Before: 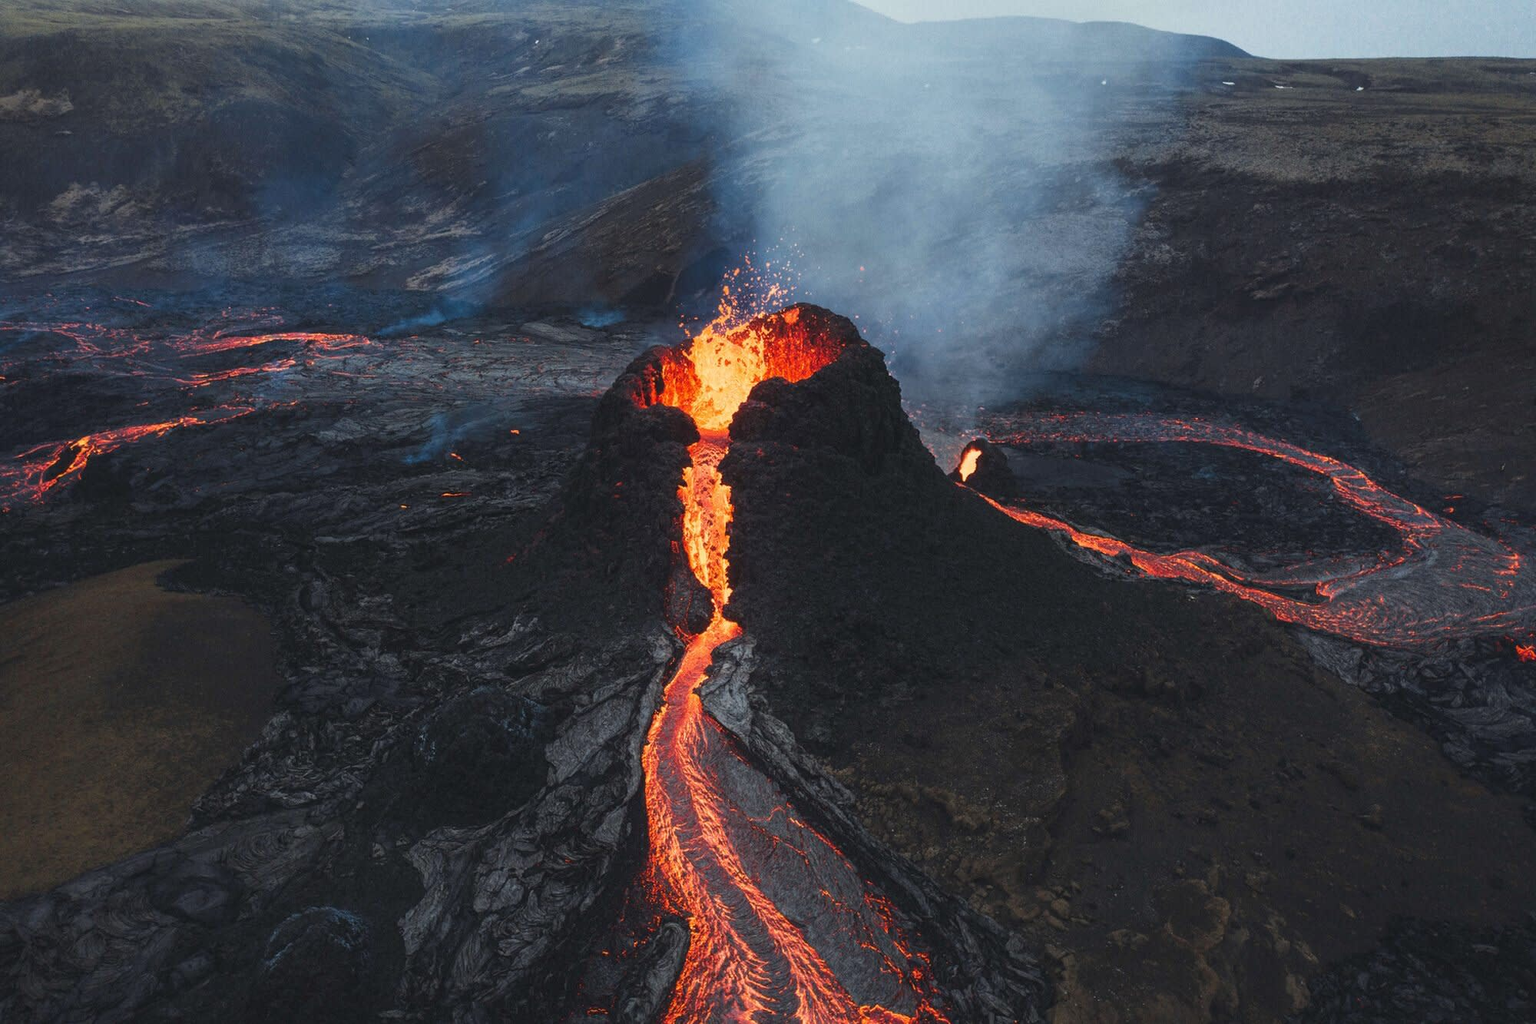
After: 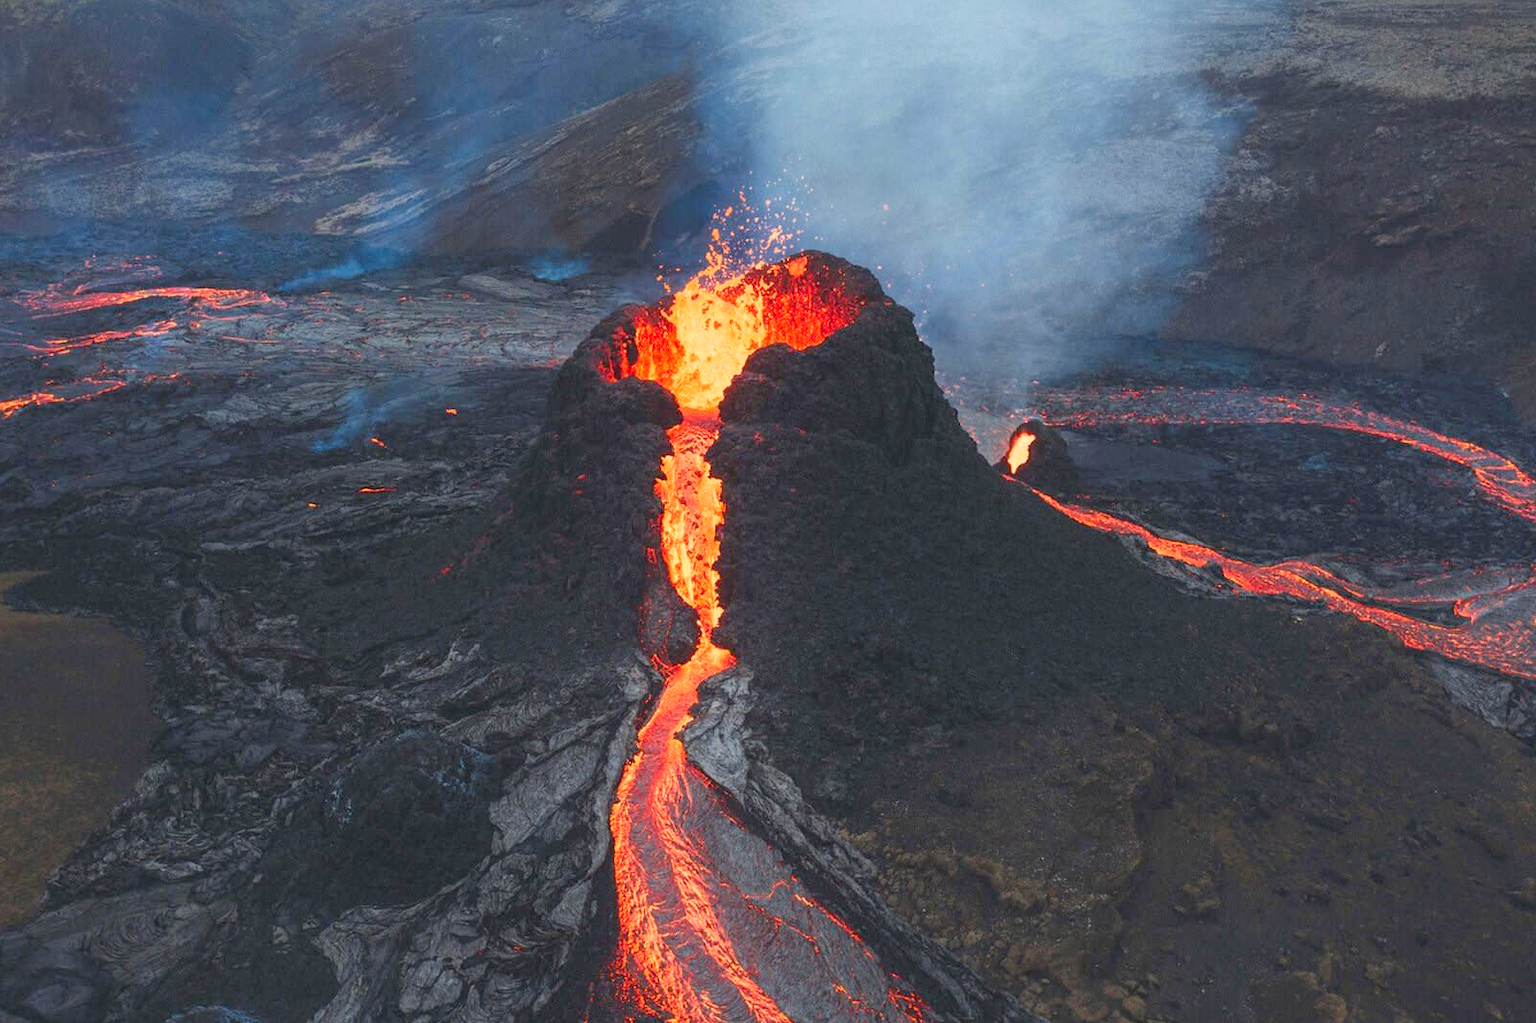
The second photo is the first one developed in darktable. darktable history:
exposure: compensate exposure bias true, compensate highlight preservation false
crop and rotate: left 10.071%, top 10.071%, right 10.02%, bottom 10.02%
levels: levels [0, 0.43, 0.984]
